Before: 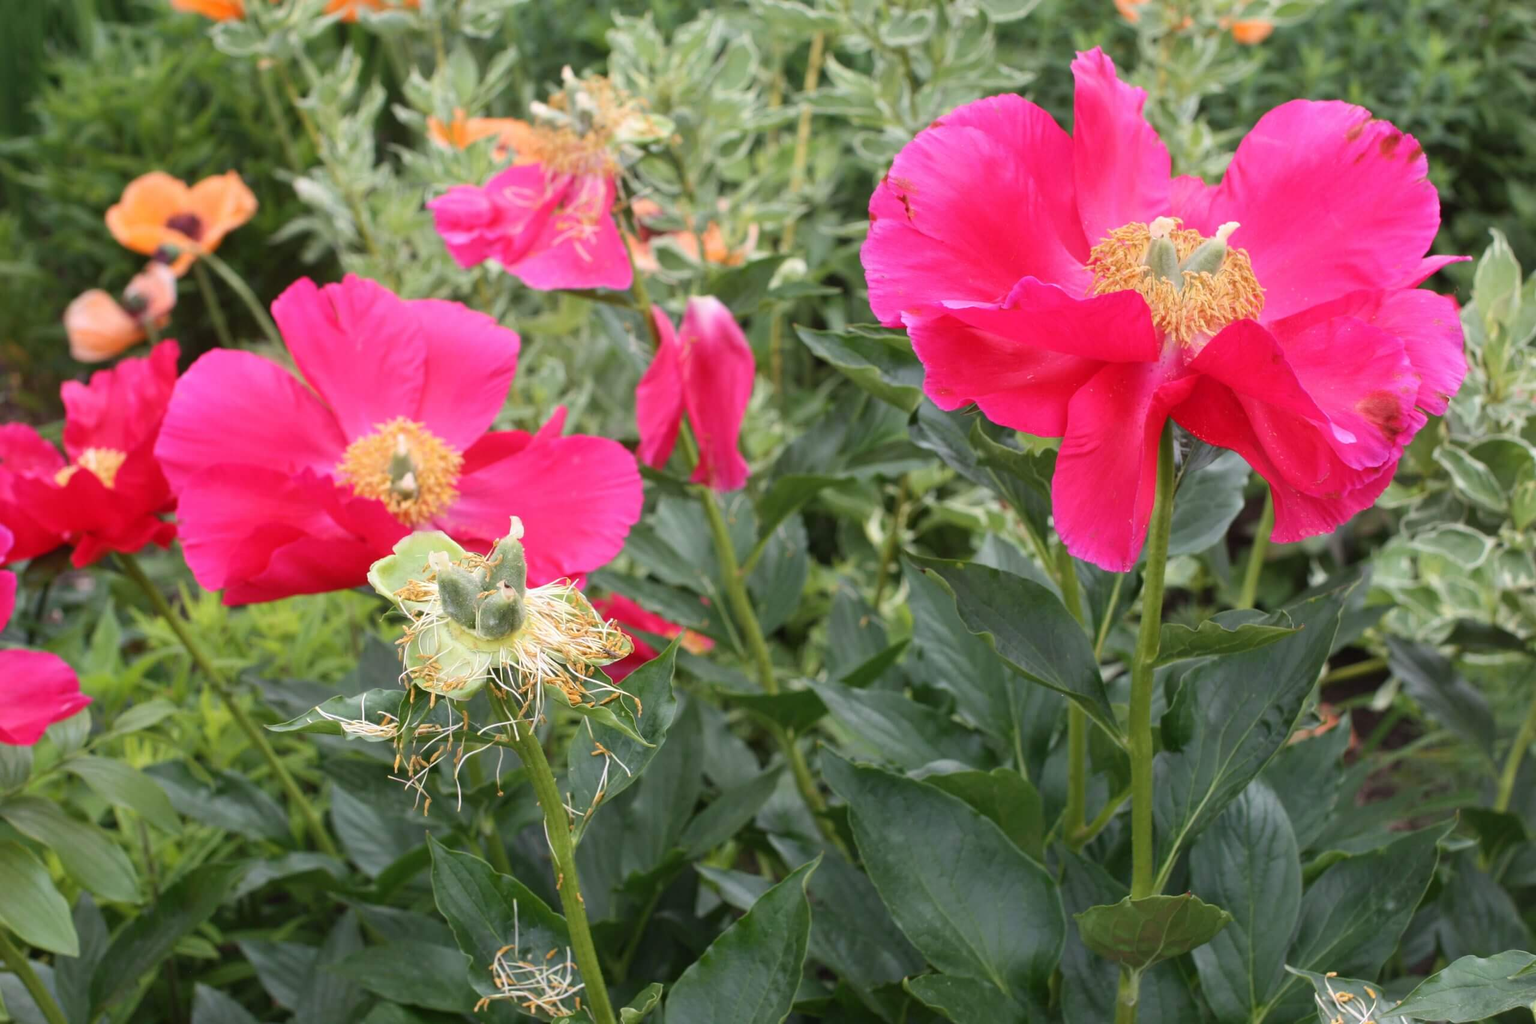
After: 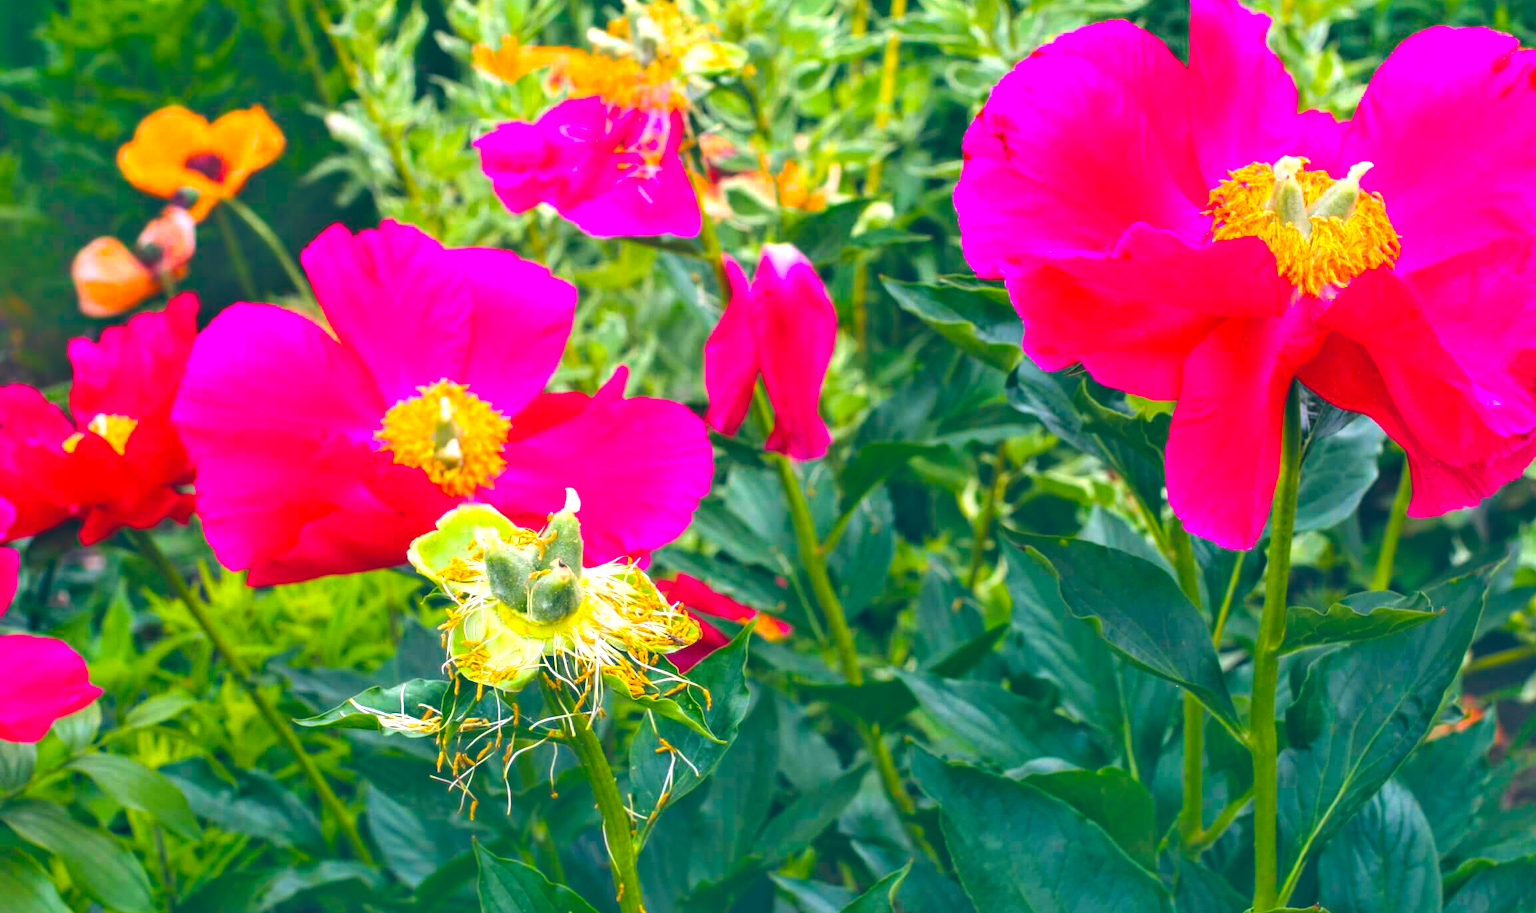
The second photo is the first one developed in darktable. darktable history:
color zones: curves: ch0 [(0, 0.5) (0.143, 0.5) (0.286, 0.5) (0.429, 0.5) (0.62, 0.489) (0.714, 0.445) (0.844, 0.496) (1, 0.5)]; ch1 [(0, 0.5) (0.143, 0.5) (0.286, 0.5) (0.429, 0.5) (0.571, 0.5) (0.714, 0.523) (0.857, 0.5) (1, 0.5)]
exposure: black level correction -0.03, compensate highlight preservation false
color balance rgb: linear chroma grading › global chroma 42%, perceptual saturation grading › global saturation 42%, global vibrance 33%
crop: top 7.49%, right 9.717%, bottom 11.943%
tone equalizer: -8 EV -0.528 EV, -7 EV -0.319 EV, -6 EV -0.083 EV, -5 EV 0.413 EV, -4 EV 0.985 EV, -3 EV 0.791 EV, -2 EV -0.01 EV, -1 EV 0.14 EV, +0 EV -0.012 EV, smoothing 1
rgb levels: levels [[0.029, 0.461, 0.922], [0, 0.5, 1], [0, 0.5, 1]]
color balance: lift [1.016, 0.983, 1, 1.017], gamma [0.958, 1, 1, 1], gain [0.981, 1.007, 0.993, 1.002], input saturation 118.26%, contrast 13.43%, contrast fulcrum 21.62%, output saturation 82.76%
local contrast: on, module defaults
